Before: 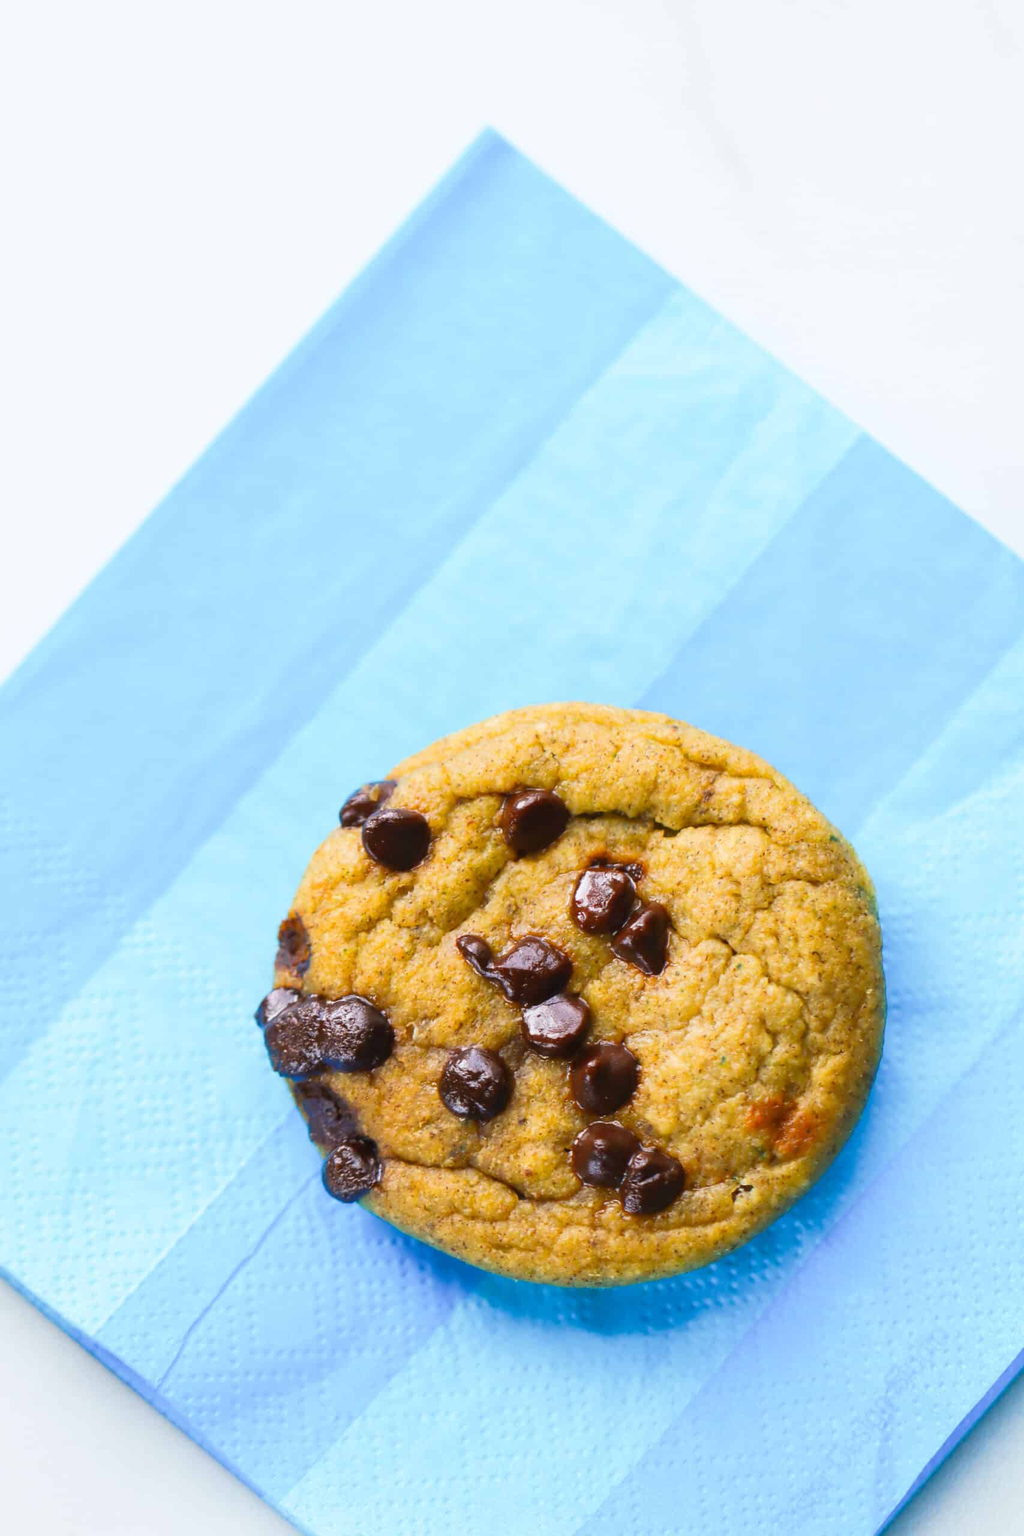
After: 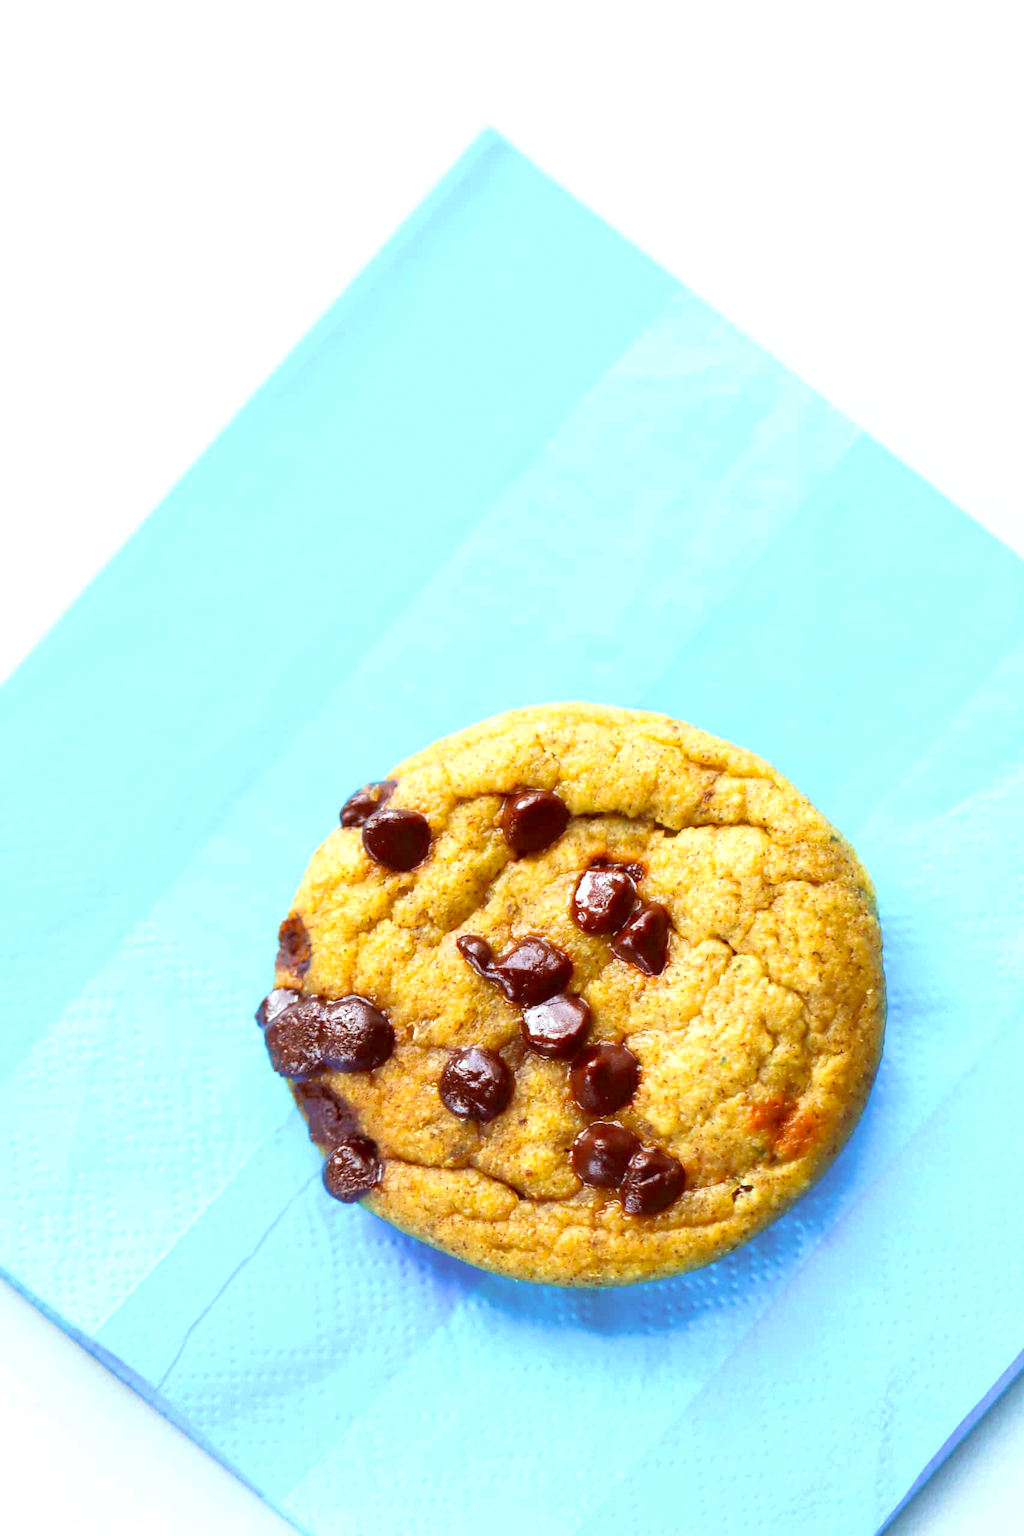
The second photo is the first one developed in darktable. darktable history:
color correction: highlights a* -7.18, highlights b* -0.145, shadows a* 20.62, shadows b* 12.25
exposure: black level correction 0.001, exposure 0.499 EV, compensate highlight preservation false
